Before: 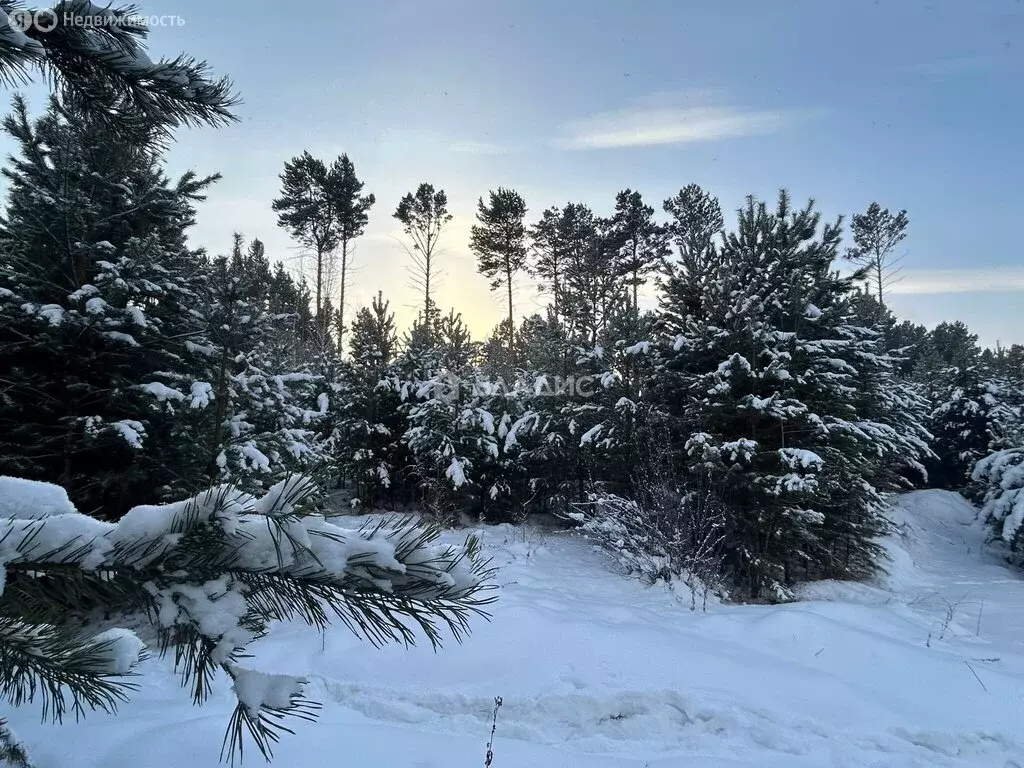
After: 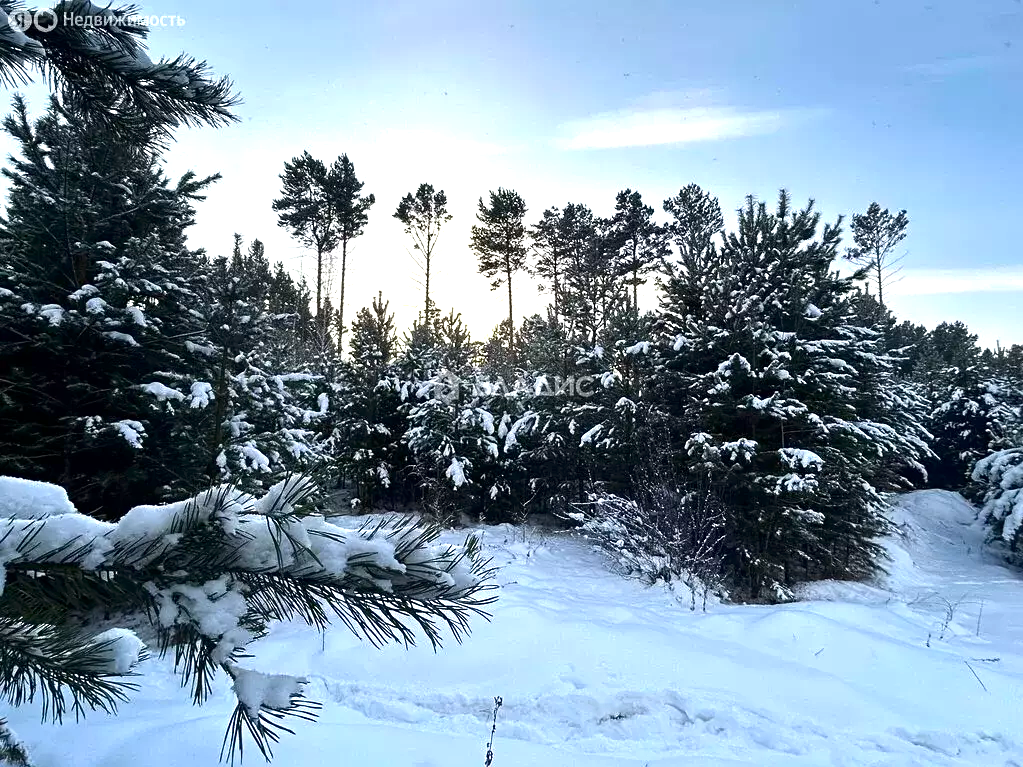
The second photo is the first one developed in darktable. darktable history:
sharpen: amount 0.2
exposure: exposure 0.785 EV, compensate highlight preservation false
contrast brightness saturation: contrast 0.07, brightness -0.13, saturation 0.06
